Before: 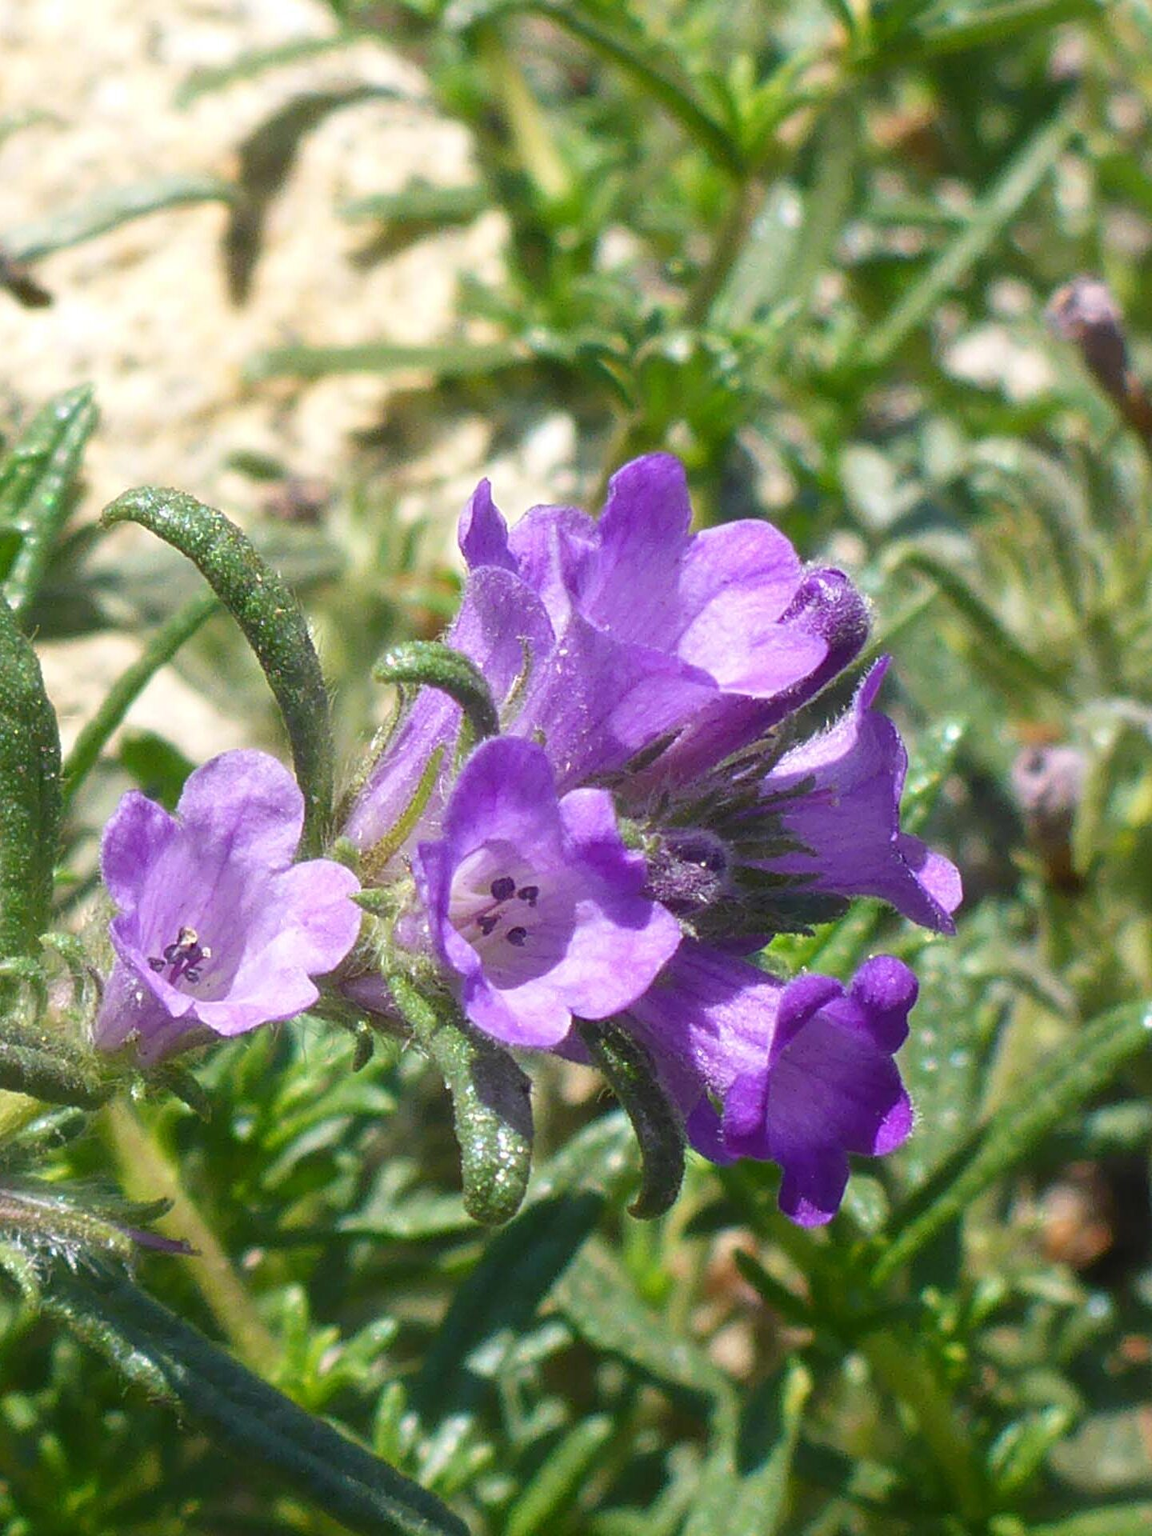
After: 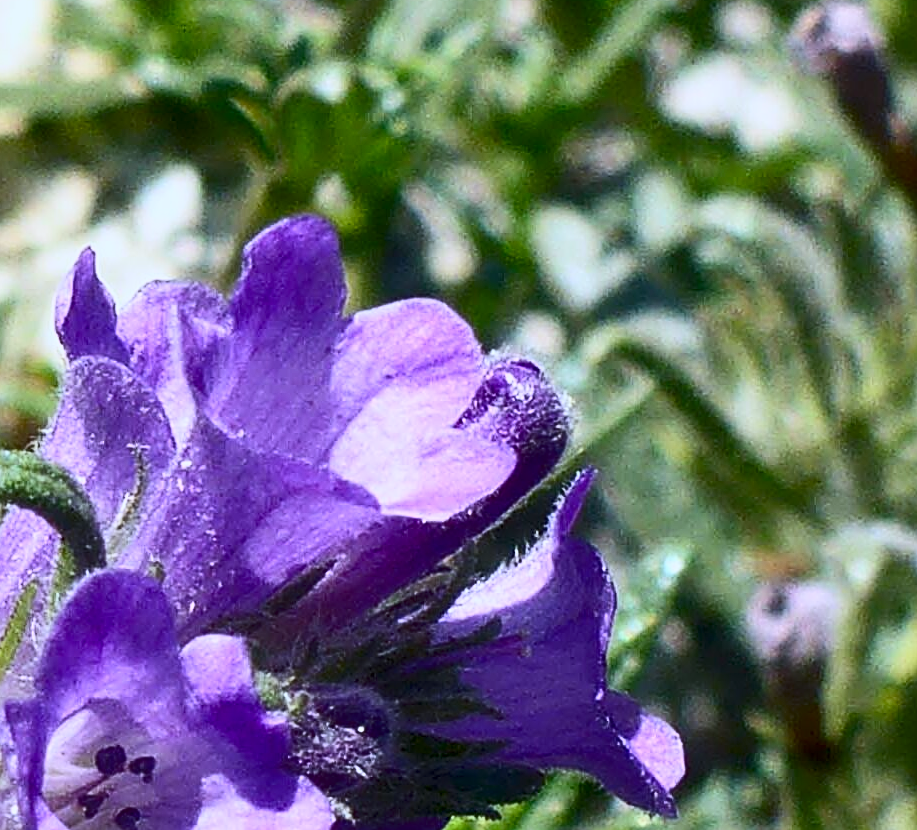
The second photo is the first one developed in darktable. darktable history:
exposure: black level correction 0.011, exposure -0.478 EV, compensate highlight preservation false
crop: left 36.005%, top 18.293%, right 0.31%, bottom 38.444%
sharpen: on, module defaults
contrast brightness saturation: contrast 0.39, brightness 0.1
white balance: red 0.926, green 1.003, blue 1.133
